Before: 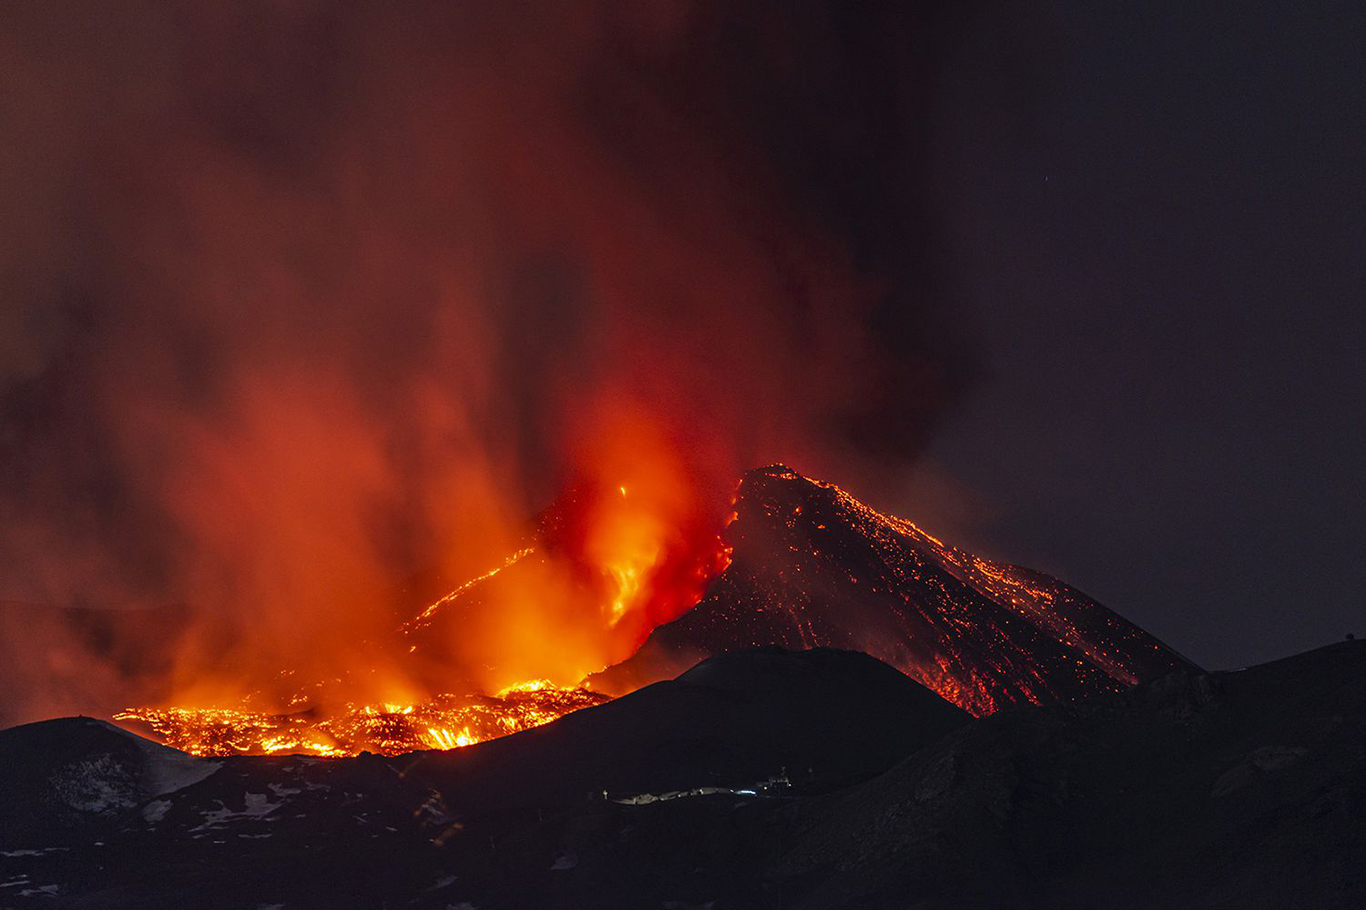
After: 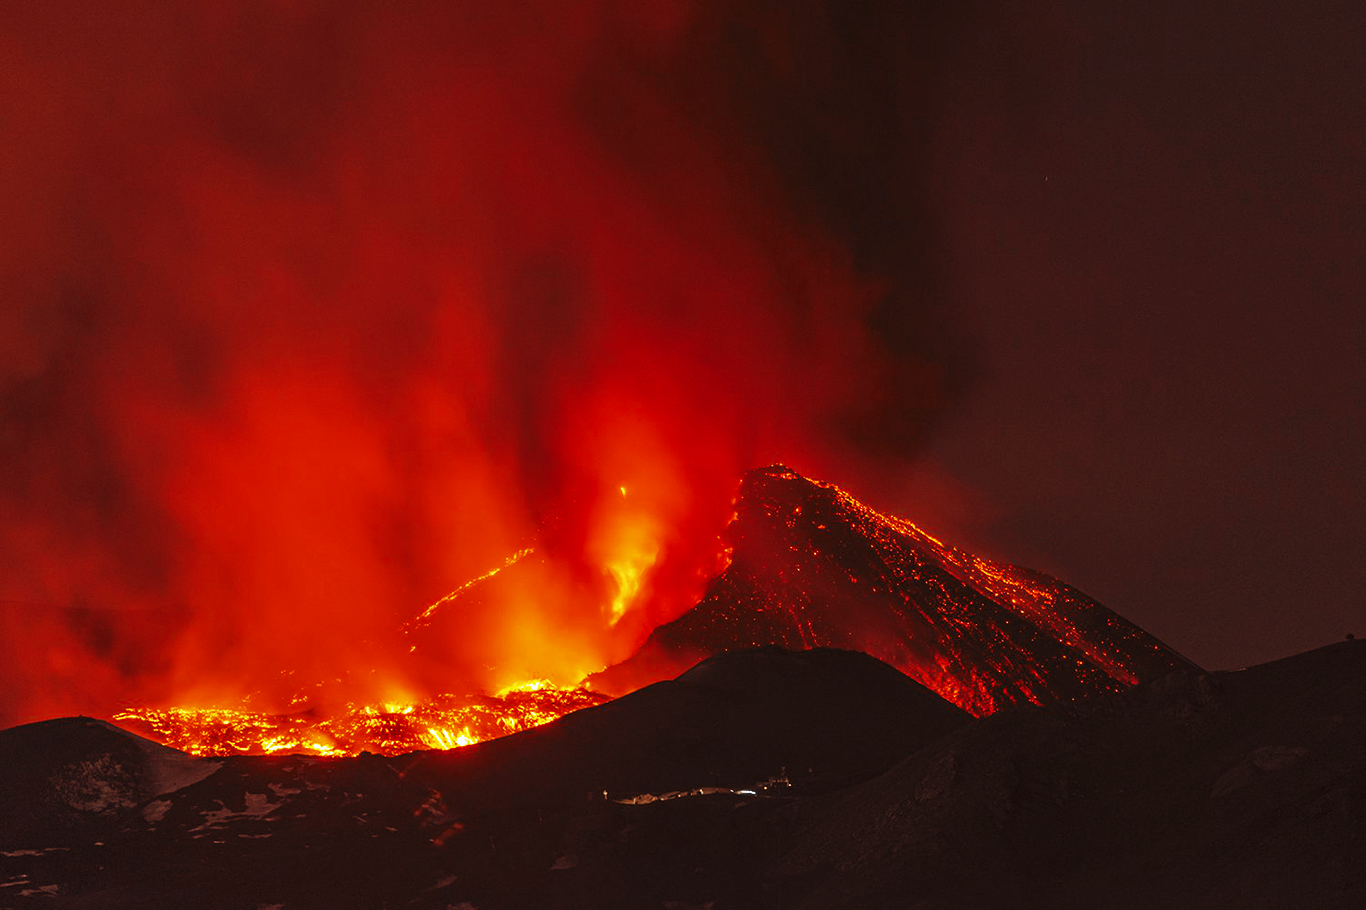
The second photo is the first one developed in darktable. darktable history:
tone curve: curves: ch0 [(0, 0) (0.003, 0.017) (0.011, 0.018) (0.025, 0.03) (0.044, 0.051) (0.069, 0.075) (0.1, 0.104) (0.136, 0.138) (0.177, 0.183) (0.224, 0.237) (0.277, 0.294) (0.335, 0.361) (0.399, 0.446) (0.468, 0.552) (0.543, 0.66) (0.623, 0.753) (0.709, 0.843) (0.801, 0.912) (0.898, 0.962) (1, 1)], preserve colors none
color look up table: target L [87.85, 81.8, 84.44, 88.54, 72.05, 73, 71.82, 68.52, 59.67, 44.3, 29.68, 200.09, 82.22, 65.59, 68.41, 53.22, 60.59, 60.13, 45.23, 42.54, 36.55, 36.26, 30.22, 33.97, 20.31, 0.86, 91.64, 86.23, 65.74, 72.73, 55.53, 52.06, 49.24, 58.08, 50.84, 62.71, 57.56, 43.89, 39.54, 40.29, 31.61, 21.28, 12.18, 90.68, 80.23, 79.33, 75.75, 65.39, 34.02], target a [-42.67, -48.13, -48.91, -21.69, -46.85, -18.23, -50.09, -38.32, -12.23, -15, -9.165, 0, -9.75, 17.33, 0.93, 43.48, 18.51, 11.33, 60.14, 55.4, 44.68, 35.07, 30.47, 49.3, 39.85, 2.72, 1.612, 17.12, 36.03, 20.35, 59.92, 72.77, 67.43, 6.679, 38.14, 2.919, 10.15, 63.63, 53.98, 57.09, 3.809, 39.12, 26.47, -13.58, -50.03, -14.32, -13.39, -19.94, -5.761], target b [85.11, 75.43, 32.41, 11.13, 3.901, 59.47, 29.93, 59.12, 31.25, 16.03, 32.37, 0, 69.47, 61.27, 62.45, 54.56, 34.65, 54.94, 50.13, 43.5, 40.17, 45.9, 26.91, 46.79, 31.99, 1.082, -7.742, -19.73, -15.18, -36.62, -47.04, -57.39, -26.62, 7.264, -18.18, -49.6, -20.48, -72.54, 4.468, -47.09, -22.78, 23.87, -13.15, -13.63, -29.99, -6.651, -27.86, -44.51, -4.973], num patches 49
